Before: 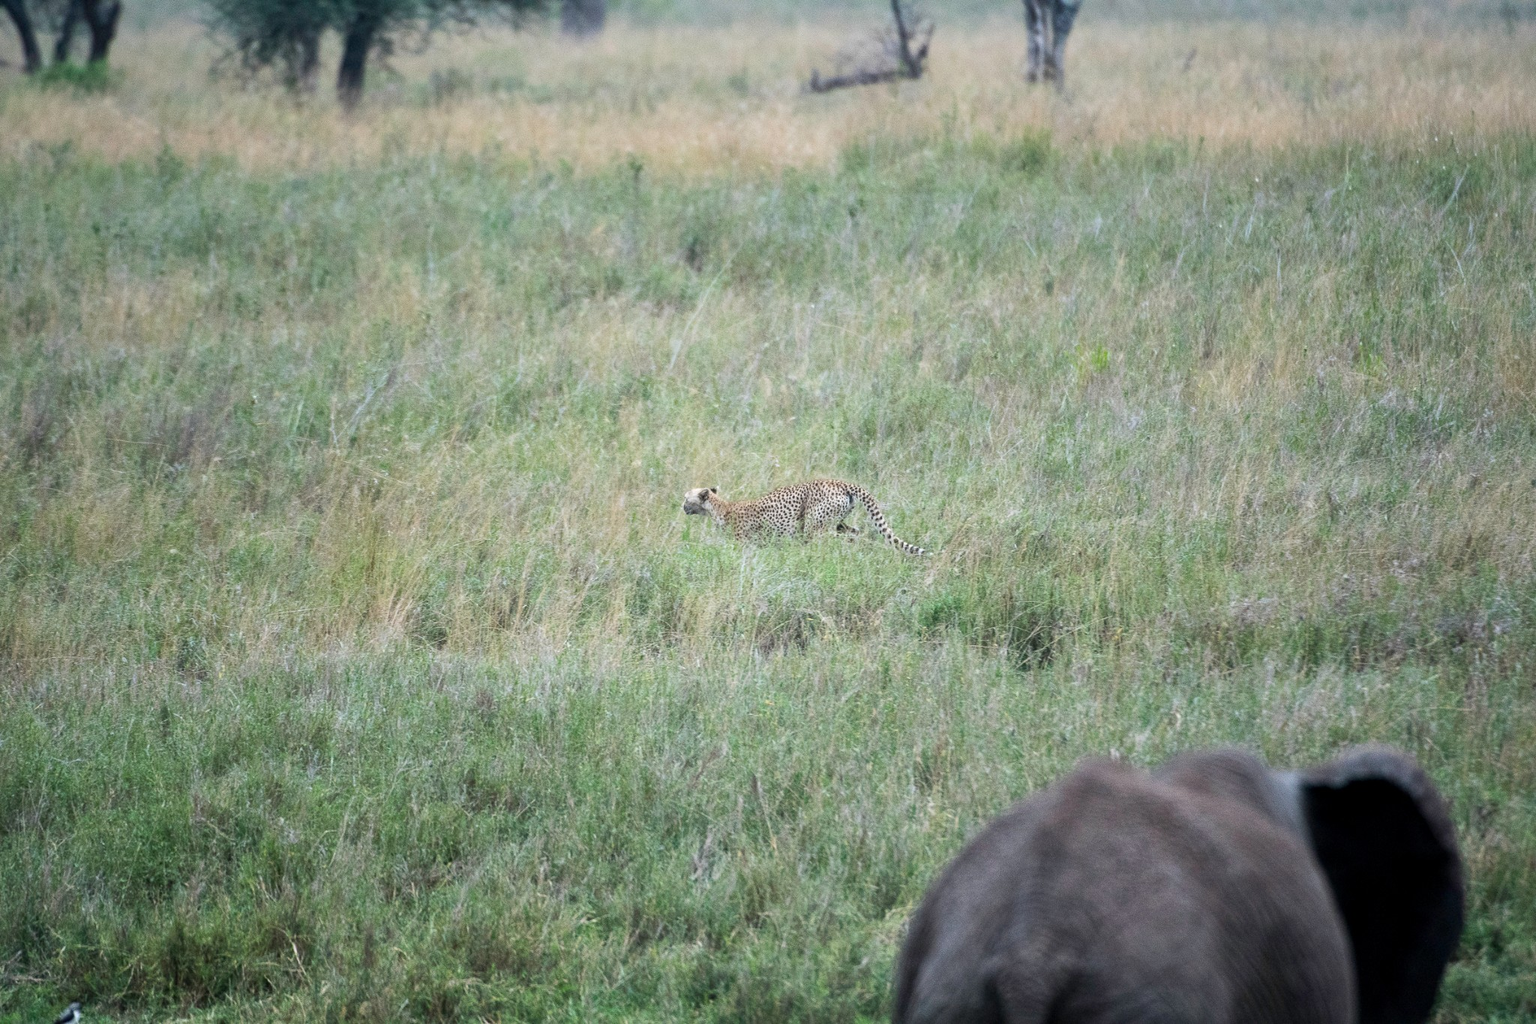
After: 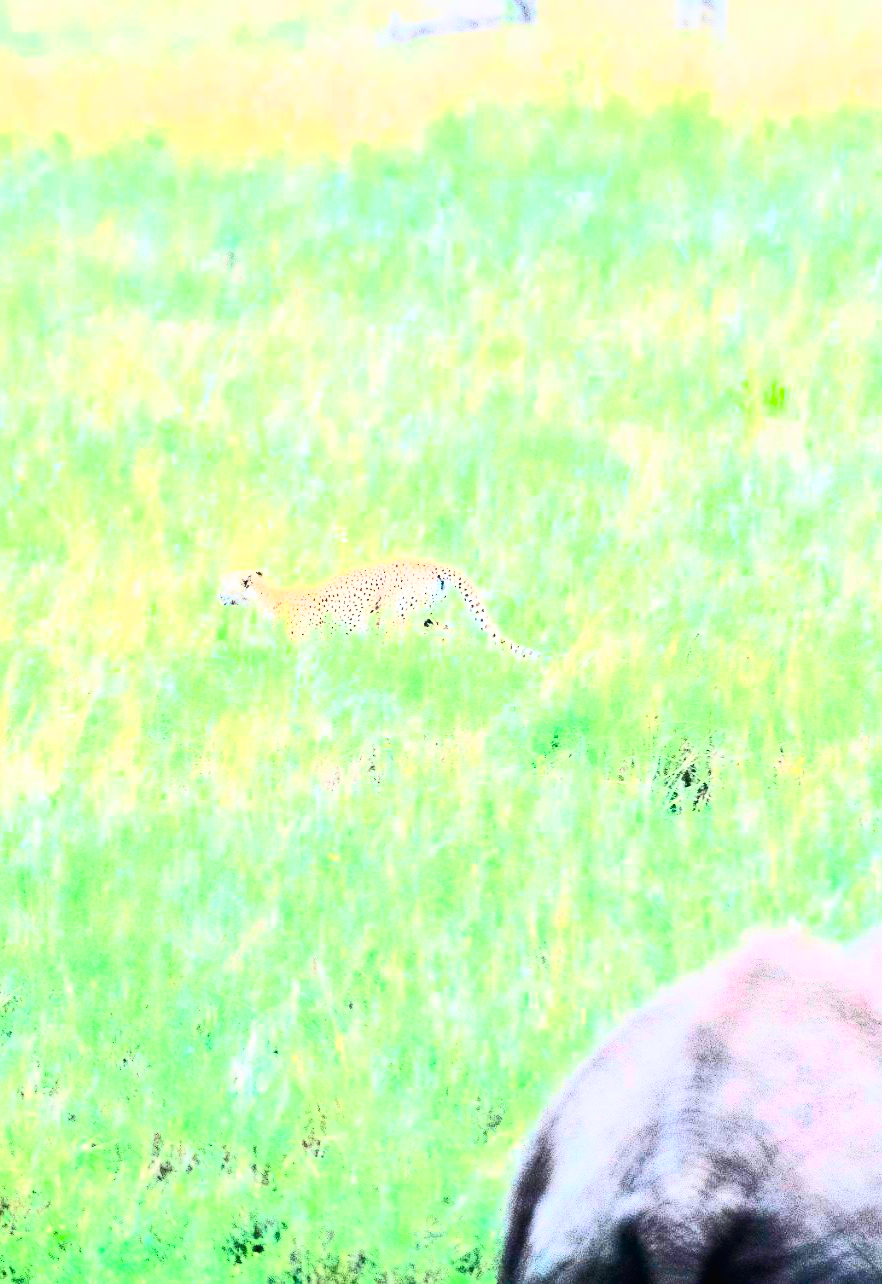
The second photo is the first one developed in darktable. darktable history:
exposure: compensate highlight preservation false
tone curve: curves: ch0 [(0, 0.013) (0.054, 0.018) (0.205, 0.191) (0.289, 0.292) (0.39, 0.424) (0.493, 0.551) (0.666, 0.743) (0.795, 0.841) (1, 0.998)]; ch1 [(0, 0) (0.385, 0.343) (0.439, 0.415) (0.494, 0.495) (0.501, 0.501) (0.51, 0.509) (0.54, 0.552) (0.586, 0.614) (0.66, 0.706) (0.783, 0.804) (1, 1)]; ch2 [(0, 0) (0.32, 0.281) (0.403, 0.399) (0.441, 0.428) (0.47, 0.469) (0.498, 0.496) (0.524, 0.538) (0.566, 0.579) (0.633, 0.665) (0.7, 0.711) (1, 1)], color space Lab, independent channels, preserve colors none
crop: left 33.804%, top 5.926%, right 23.11%
tone equalizer: -7 EV 0.157 EV, -6 EV 0.578 EV, -5 EV 1.13 EV, -4 EV 1.35 EV, -3 EV 1.15 EV, -2 EV 0.6 EV, -1 EV 0.168 EV, edges refinement/feathering 500, mask exposure compensation -1.24 EV, preserve details no
contrast brightness saturation: contrast 0.848, brightness 0.594, saturation 0.597
color balance rgb: global offset › luminance -0.301%, global offset › hue 261.65°, perceptual saturation grading › global saturation 19.298%, global vibrance 20%
